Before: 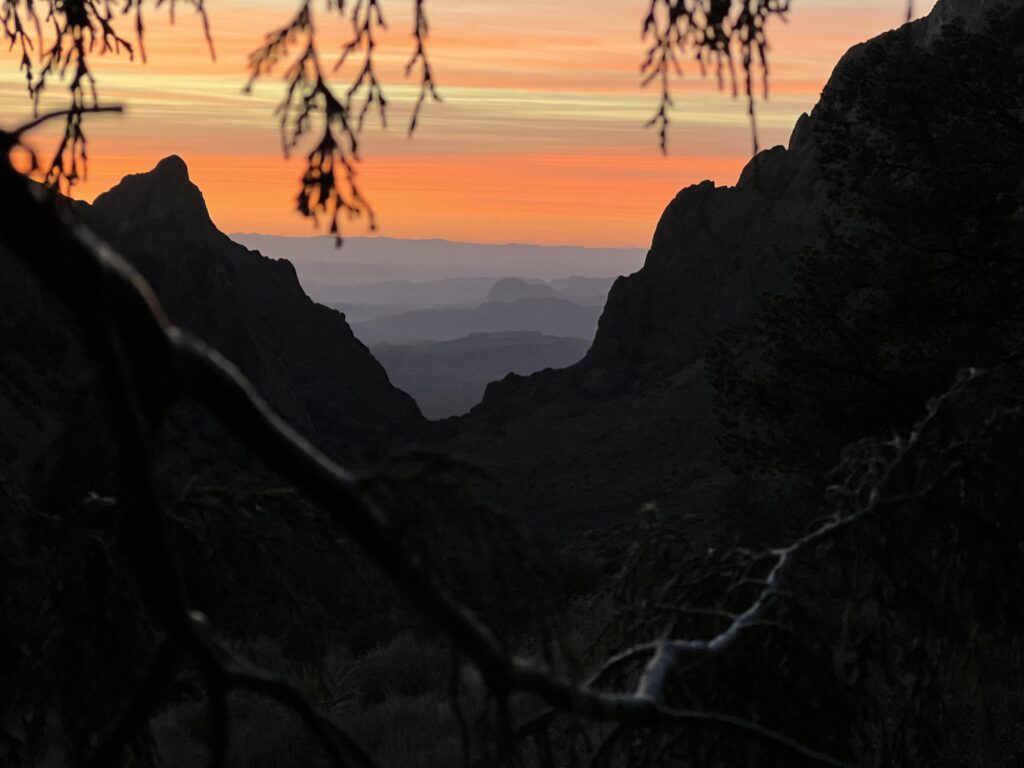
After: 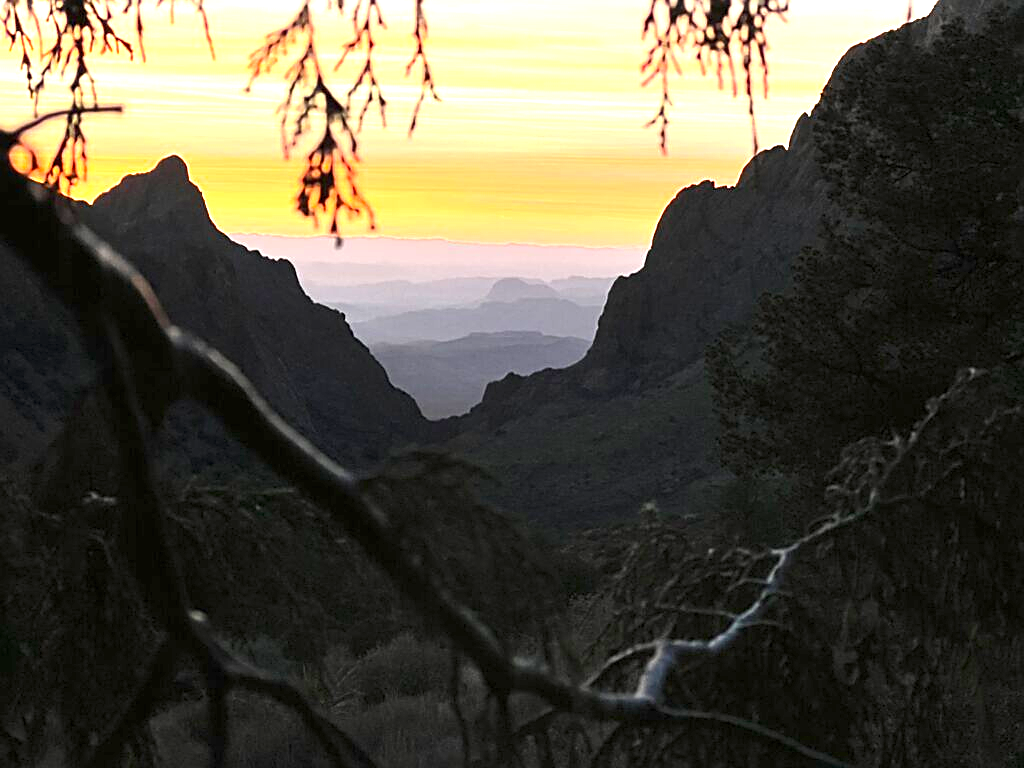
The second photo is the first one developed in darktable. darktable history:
sharpen: on, module defaults
exposure: black level correction 0, exposure 1.741 EV, compensate exposure bias true, compensate highlight preservation false
